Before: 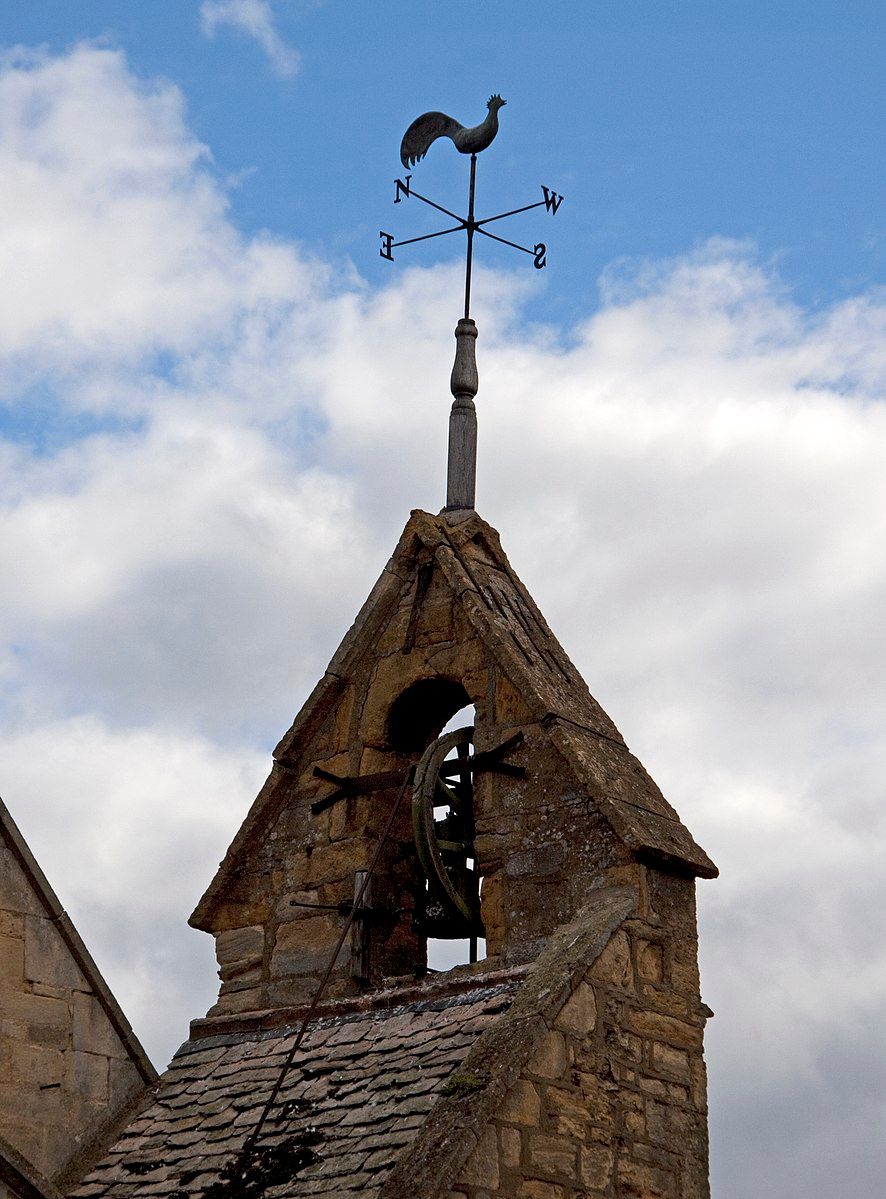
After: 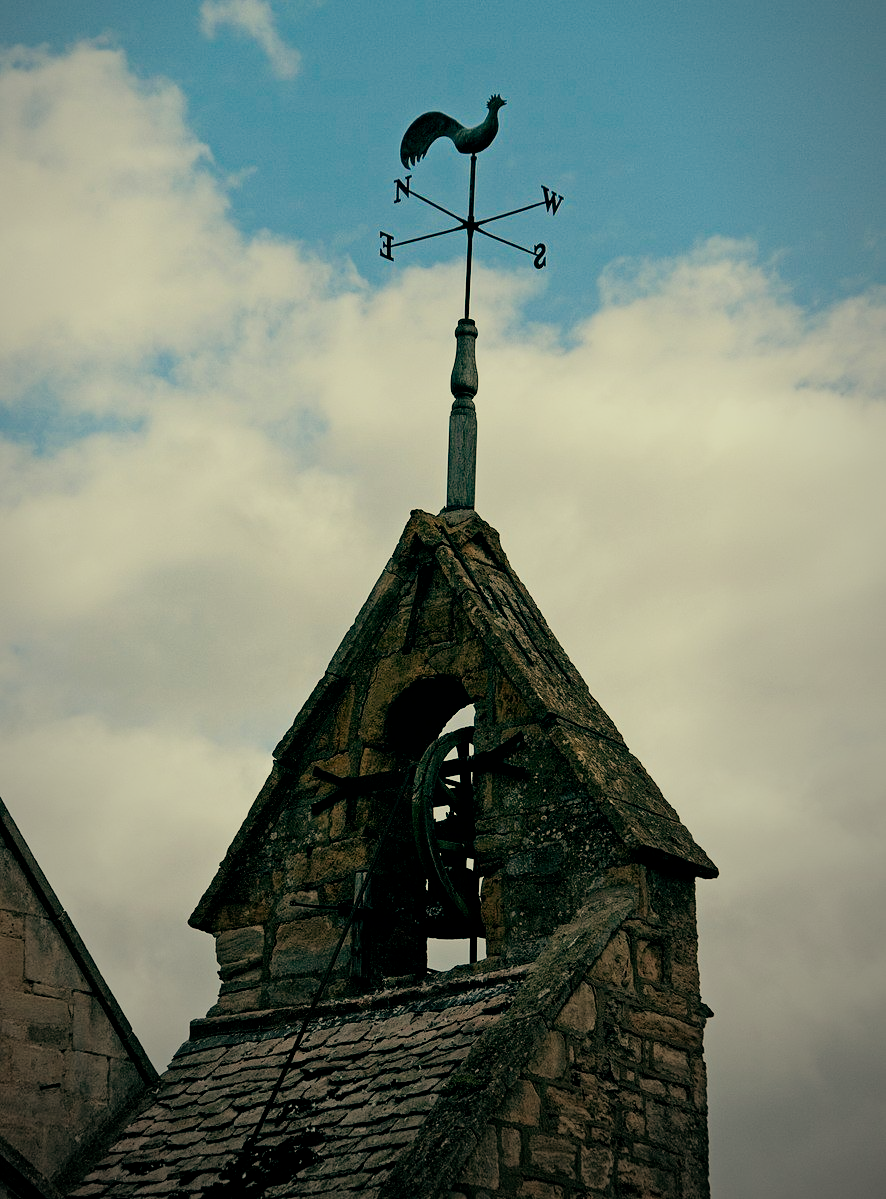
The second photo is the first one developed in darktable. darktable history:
exposure: black level correction 0, compensate exposure bias true, compensate highlight preservation false
color balance: mode lift, gamma, gain (sRGB), lift [1, 0.69, 1, 1], gamma [1, 1.482, 1, 1], gain [1, 1, 1, 0.802]
vignetting: fall-off start 72.14%, fall-off radius 108.07%, brightness -0.713, saturation -0.488, center (-0.054, -0.359), width/height ratio 0.729
filmic rgb: black relative exposure -7.65 EV, white relative exposure 4.56 EV, hardness 3.61, contrast 1.05
